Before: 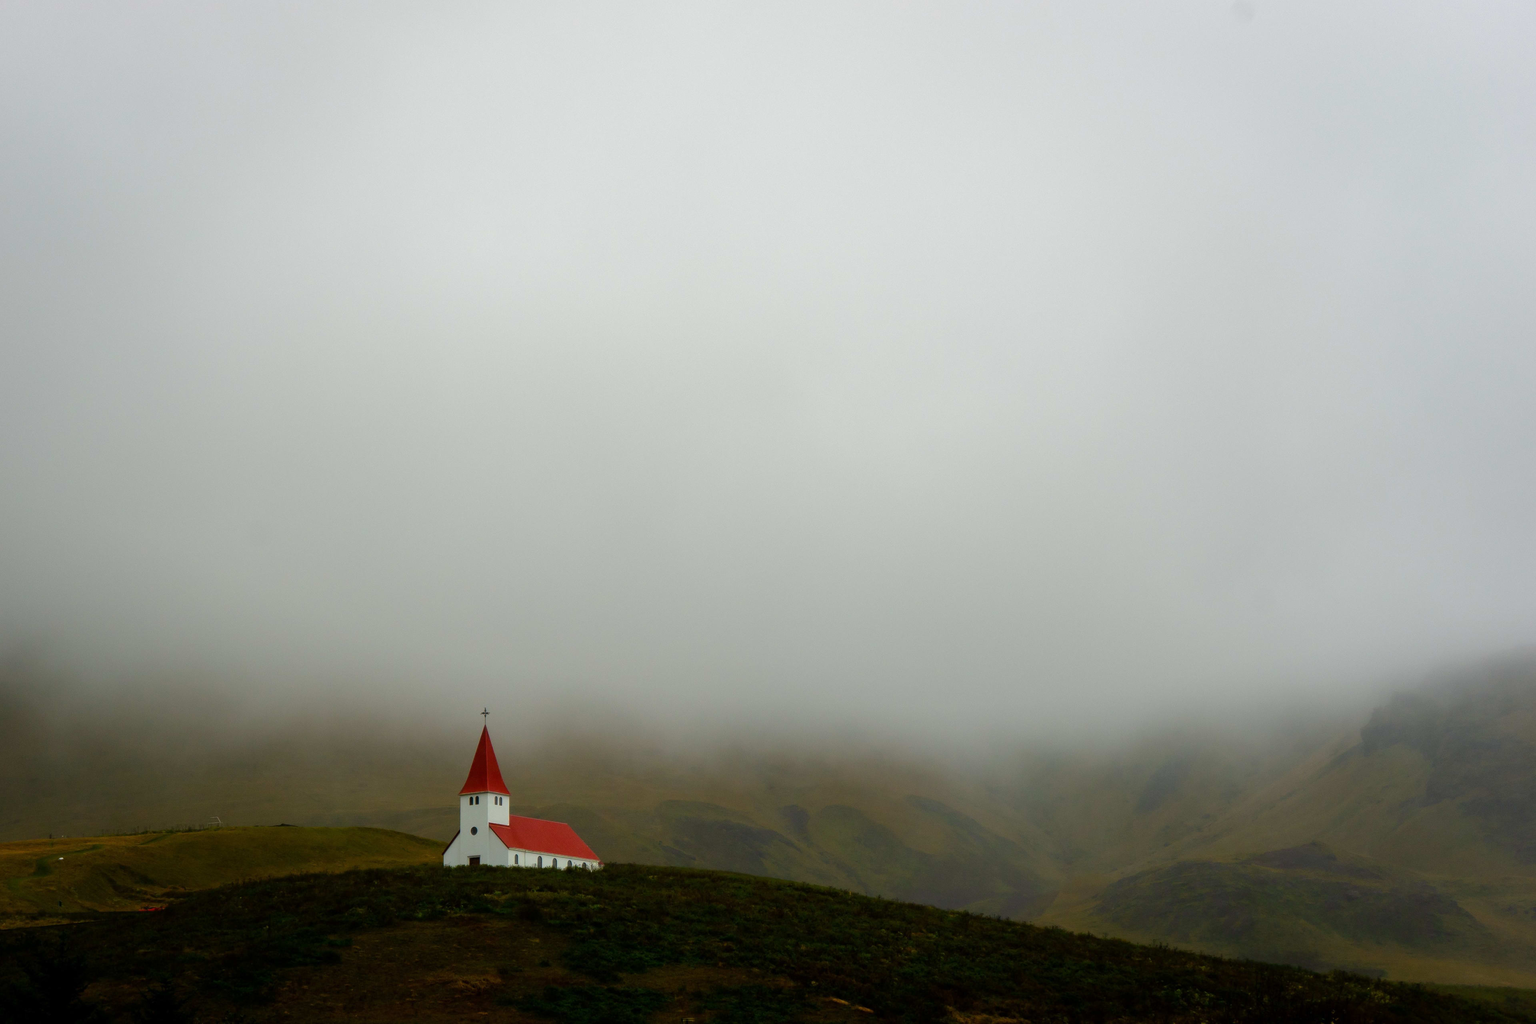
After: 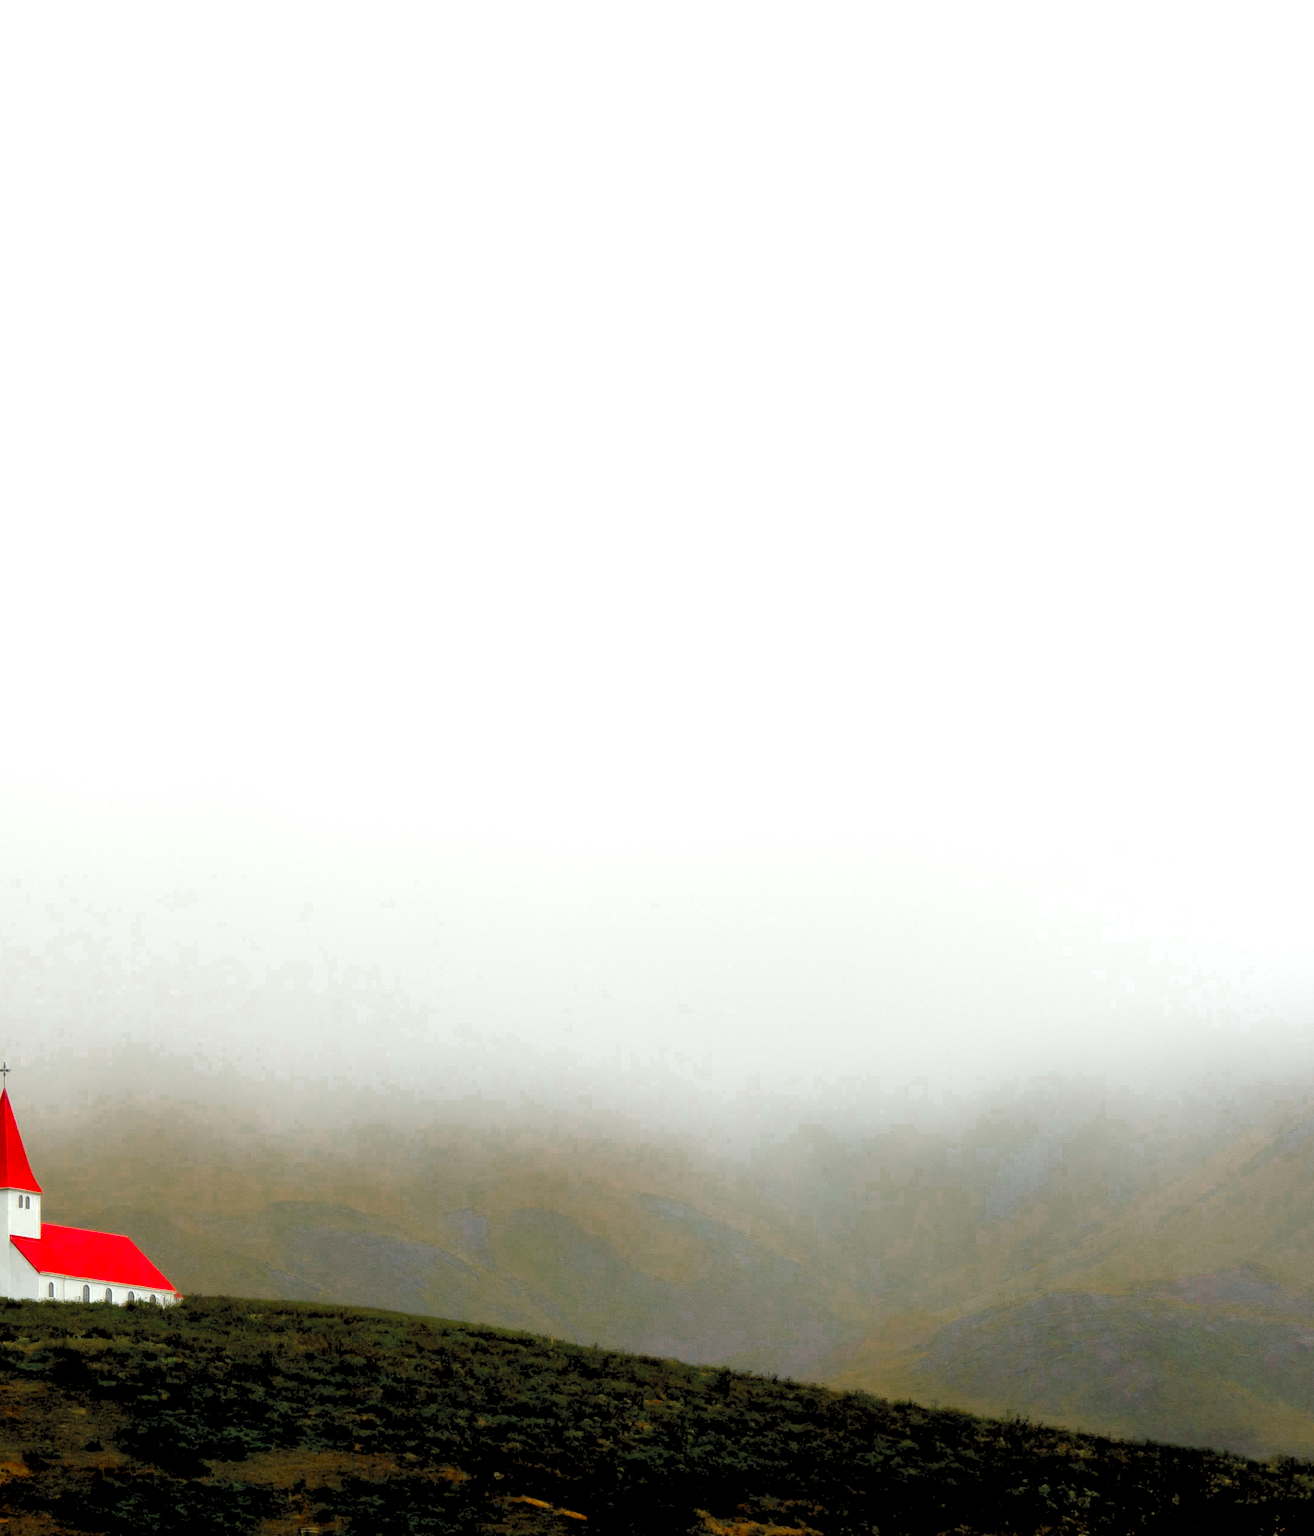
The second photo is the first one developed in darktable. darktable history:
levels: levels [0.093, 0.434, 0.988]
crop: left 31.424%, top 0.009%, right 11.527%
exposure: black level correction 0, exposure 1.103 EV, compensate highlight preservation false
color zones: curves: ch0 [(0, 0.48) (0.209, 0.398) (0.305, 0.332) (0.429, 0.493) (0.571, 0.5) (0.714, 0.5) (0.857, 0.5) (1, 0.48)]; ch1 [(0, 0.736) (0.143, 0.625) (0.225, 0.371) (0.429, 0.256) (0.571, 0.241) (0.714, 0.213) (0.857, 0.48) (1, 0.736)]; ch2 [(0, 0.448) (0.143, 0.498) (0.286, 0.5) (0.429, 0.5) (0.571, 0.5) (0.714, 0.5) (0.857, 0.5) (1, 0.448)]
